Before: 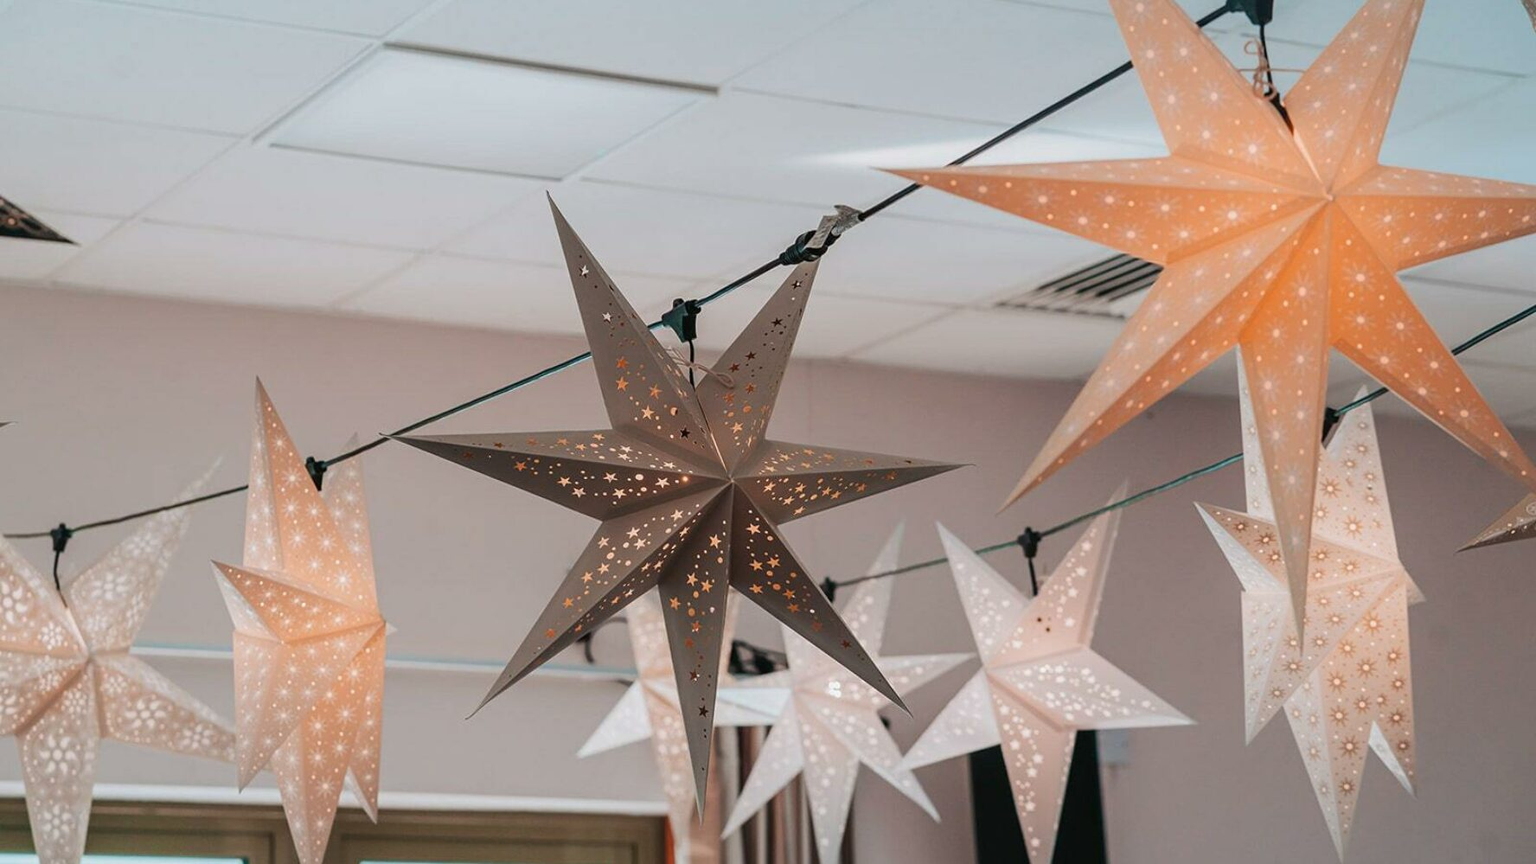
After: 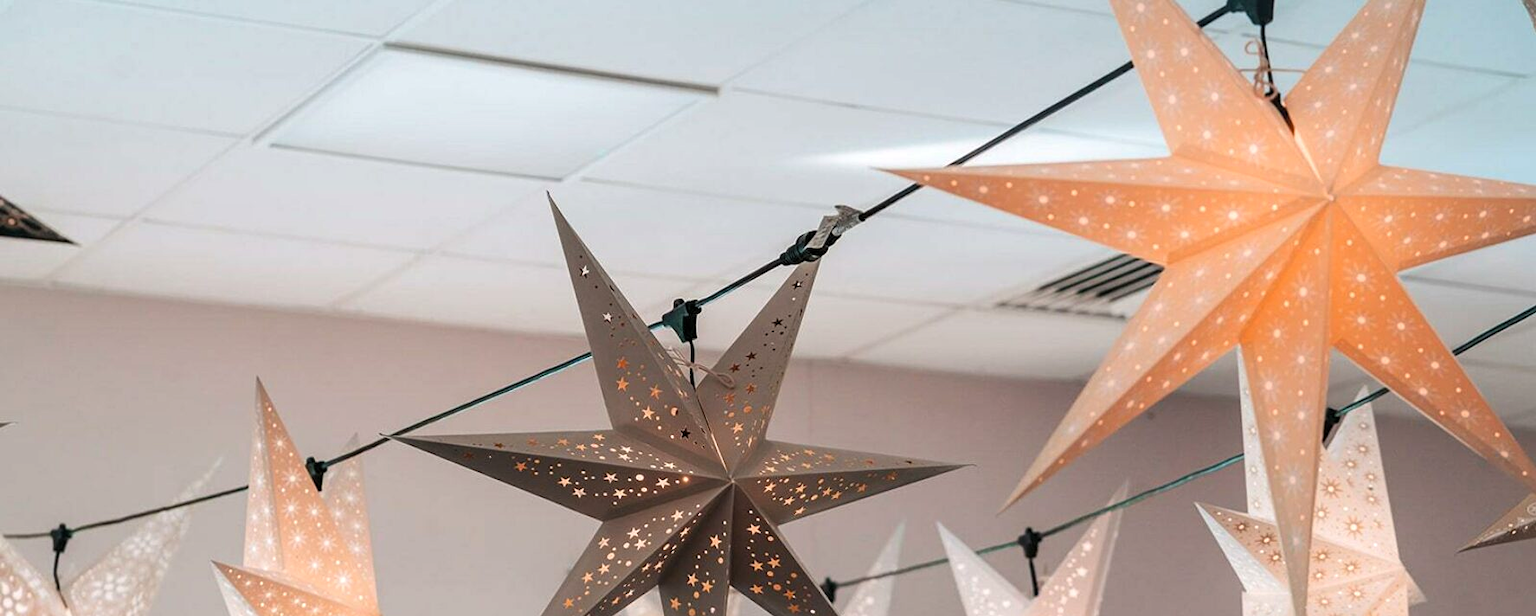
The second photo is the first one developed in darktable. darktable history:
levels: mode automatic, black 0.023%, white 99.97%, levels [0.062, 0.494, 0.925]
crop: bottom 28.576%
